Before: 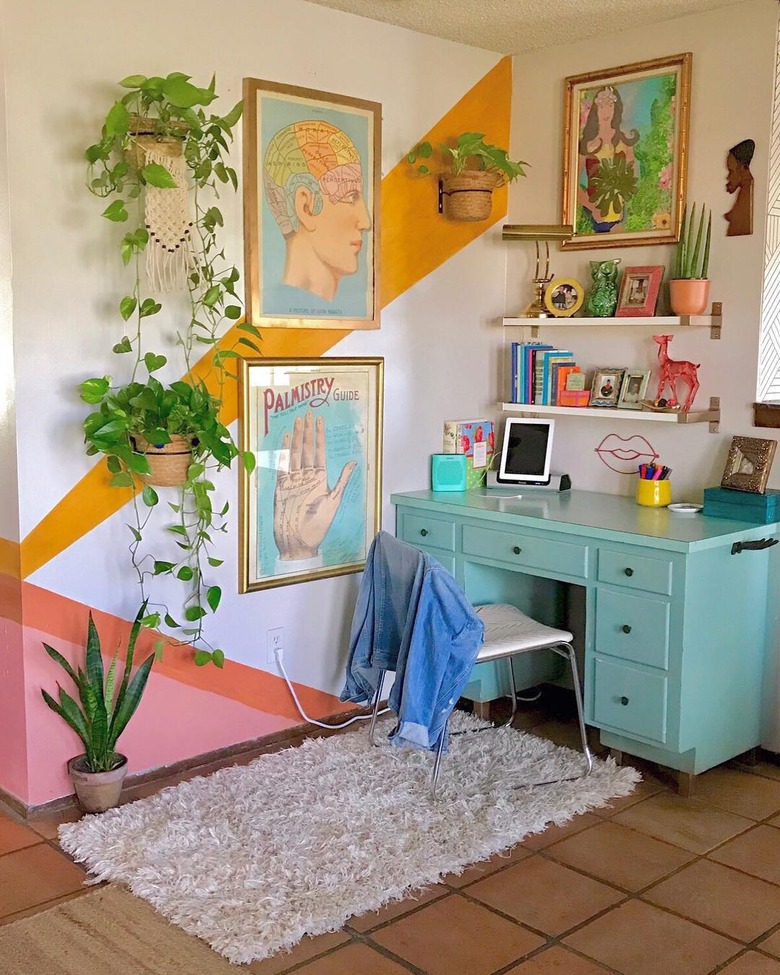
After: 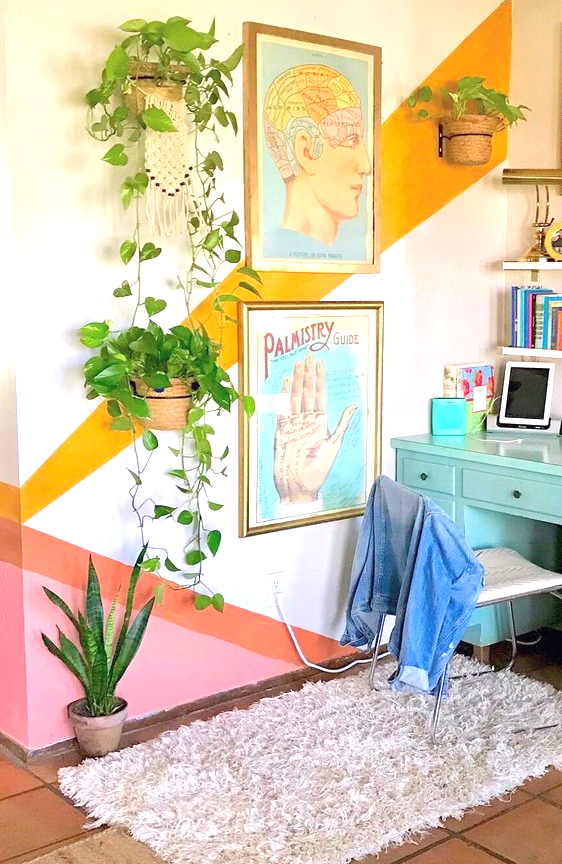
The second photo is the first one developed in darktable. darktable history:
crop: top 5.763%, right 27.906%, bottom 5.568%
exposure: black level correction 0, exposure 0.899 EV, compensate highlight preservation false
